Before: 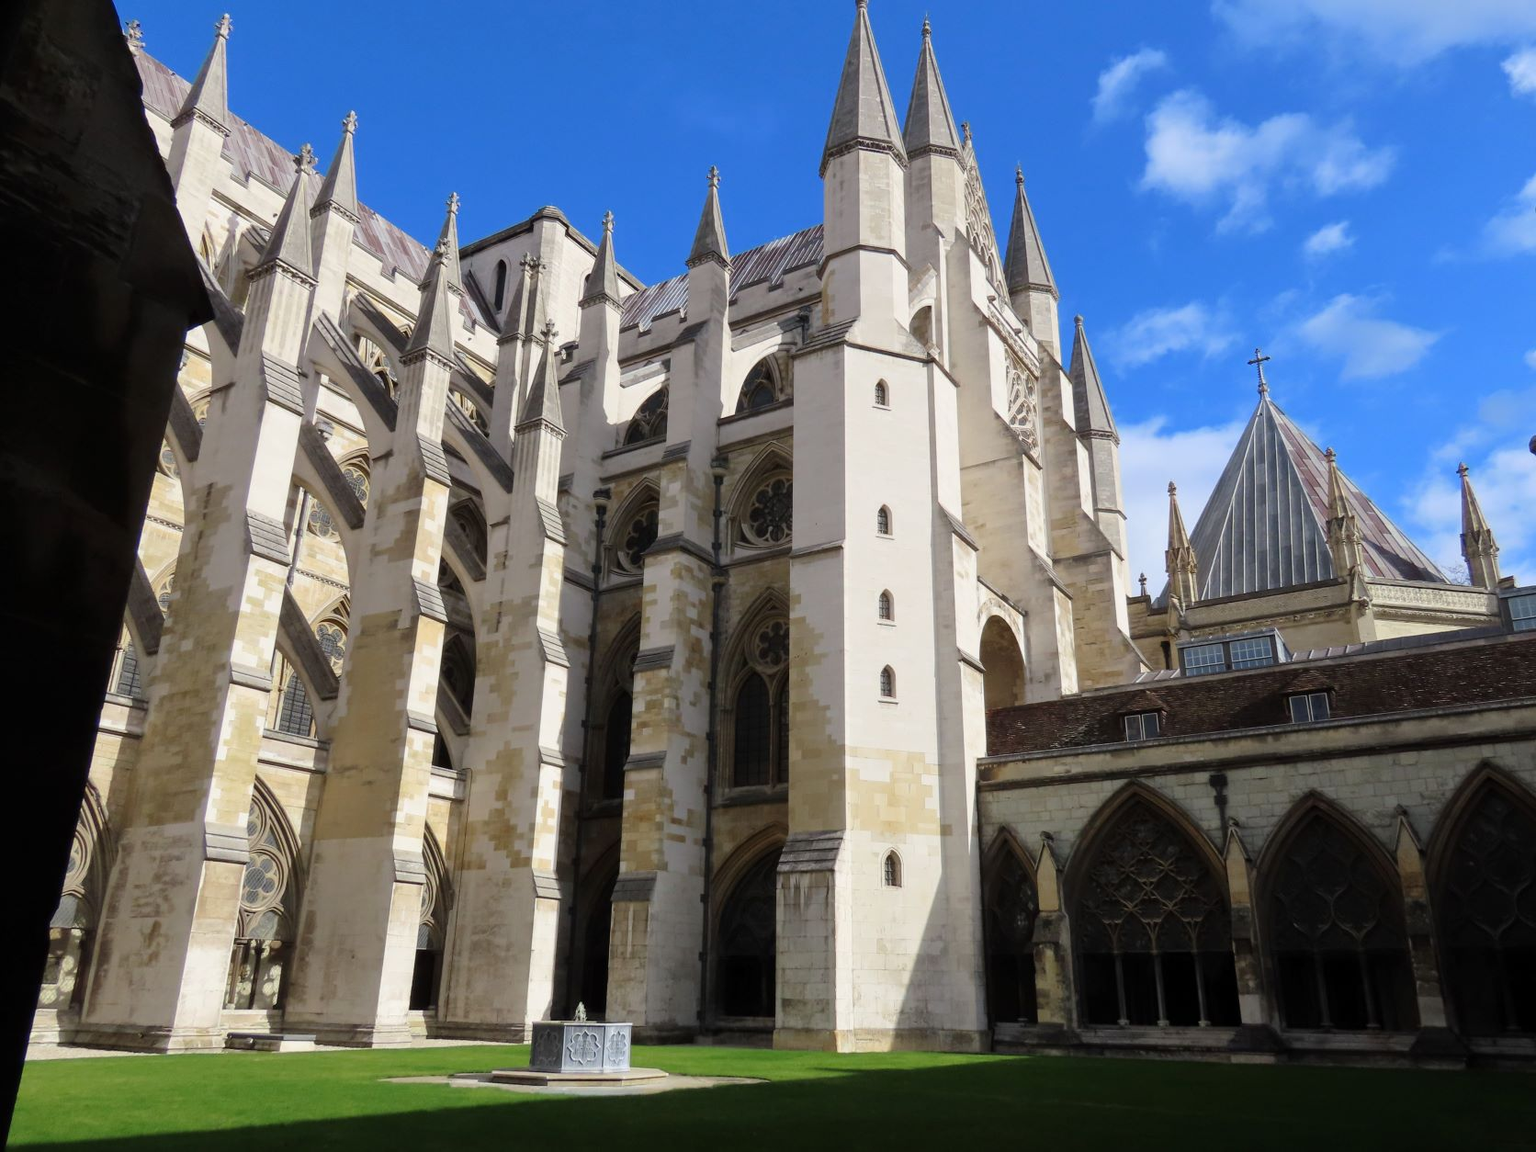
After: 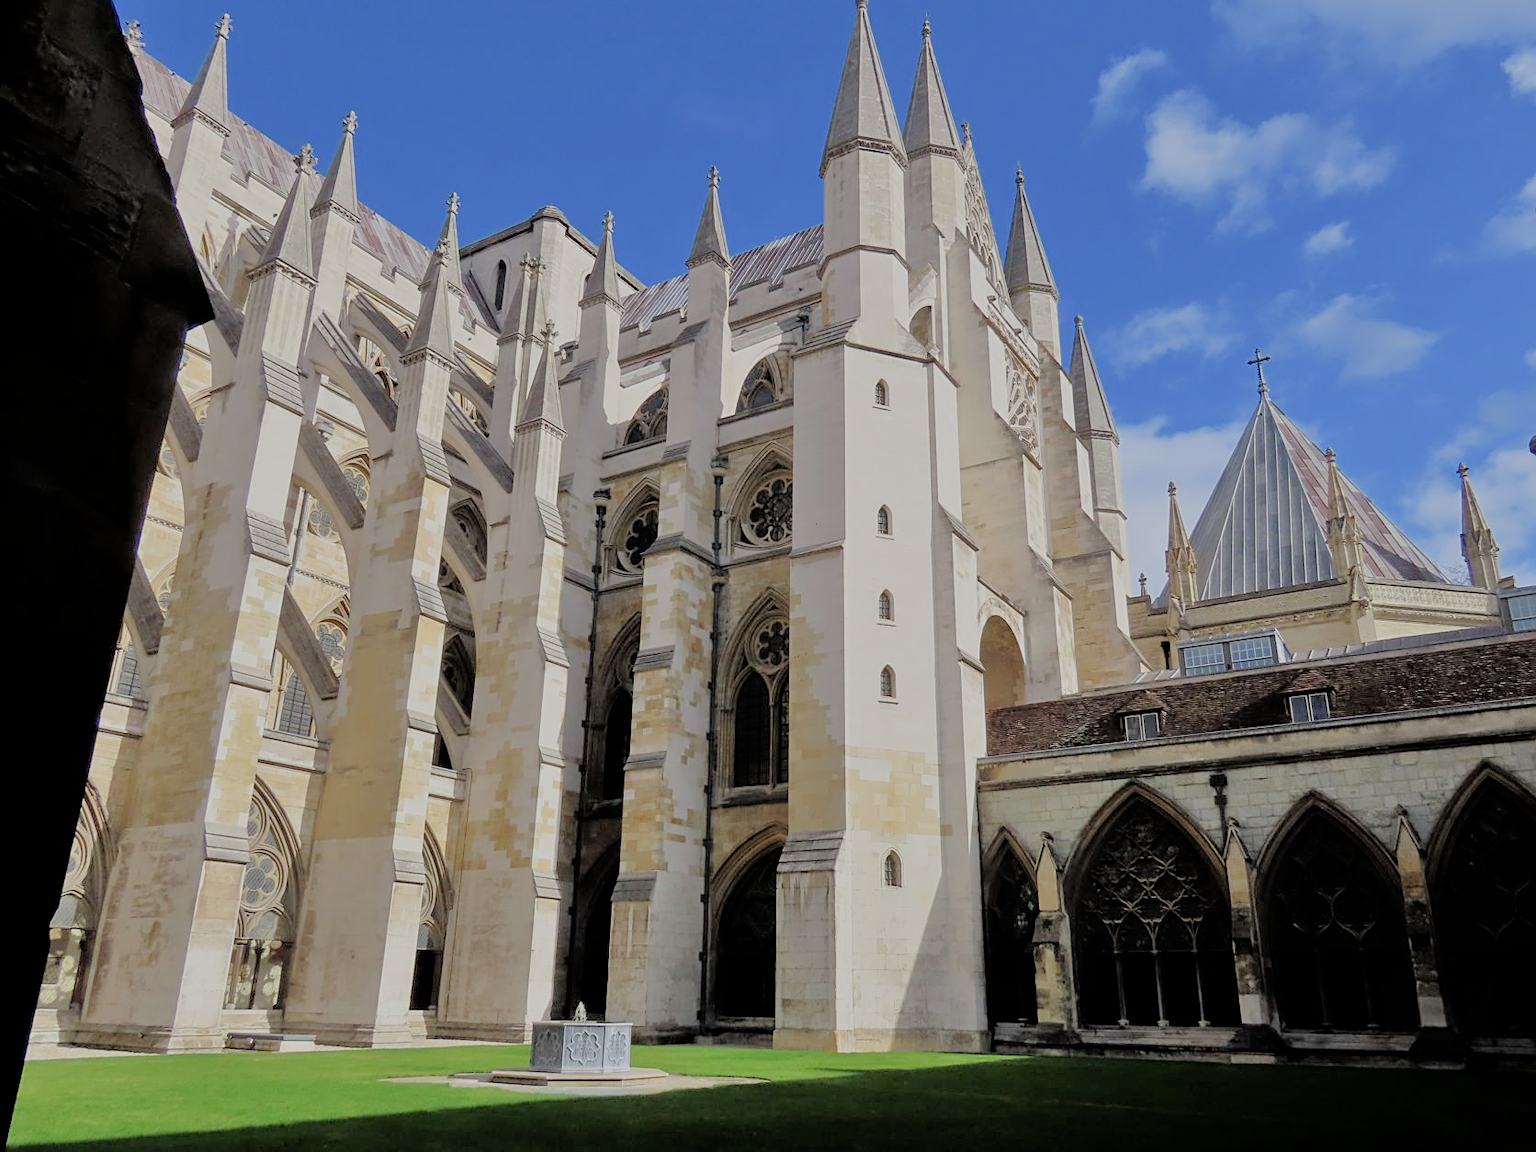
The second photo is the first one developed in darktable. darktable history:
tone equalizer: -7 EV 0.15 EV, -6 EV 0.6 EV, -5 EV 1.15 EV, -4 EV 1.33 EV, -3 EV 1.15 EV, -2 EV 0.6 EV, -1 EV 0.15 EV, mask exposure compensation -0.5 EV
sharpen: on, module defaults
filmic rgb: black relative exposure -6.59 EV, white relative exposure 4.71 EV, hardness 3.13, contrast 0.805
